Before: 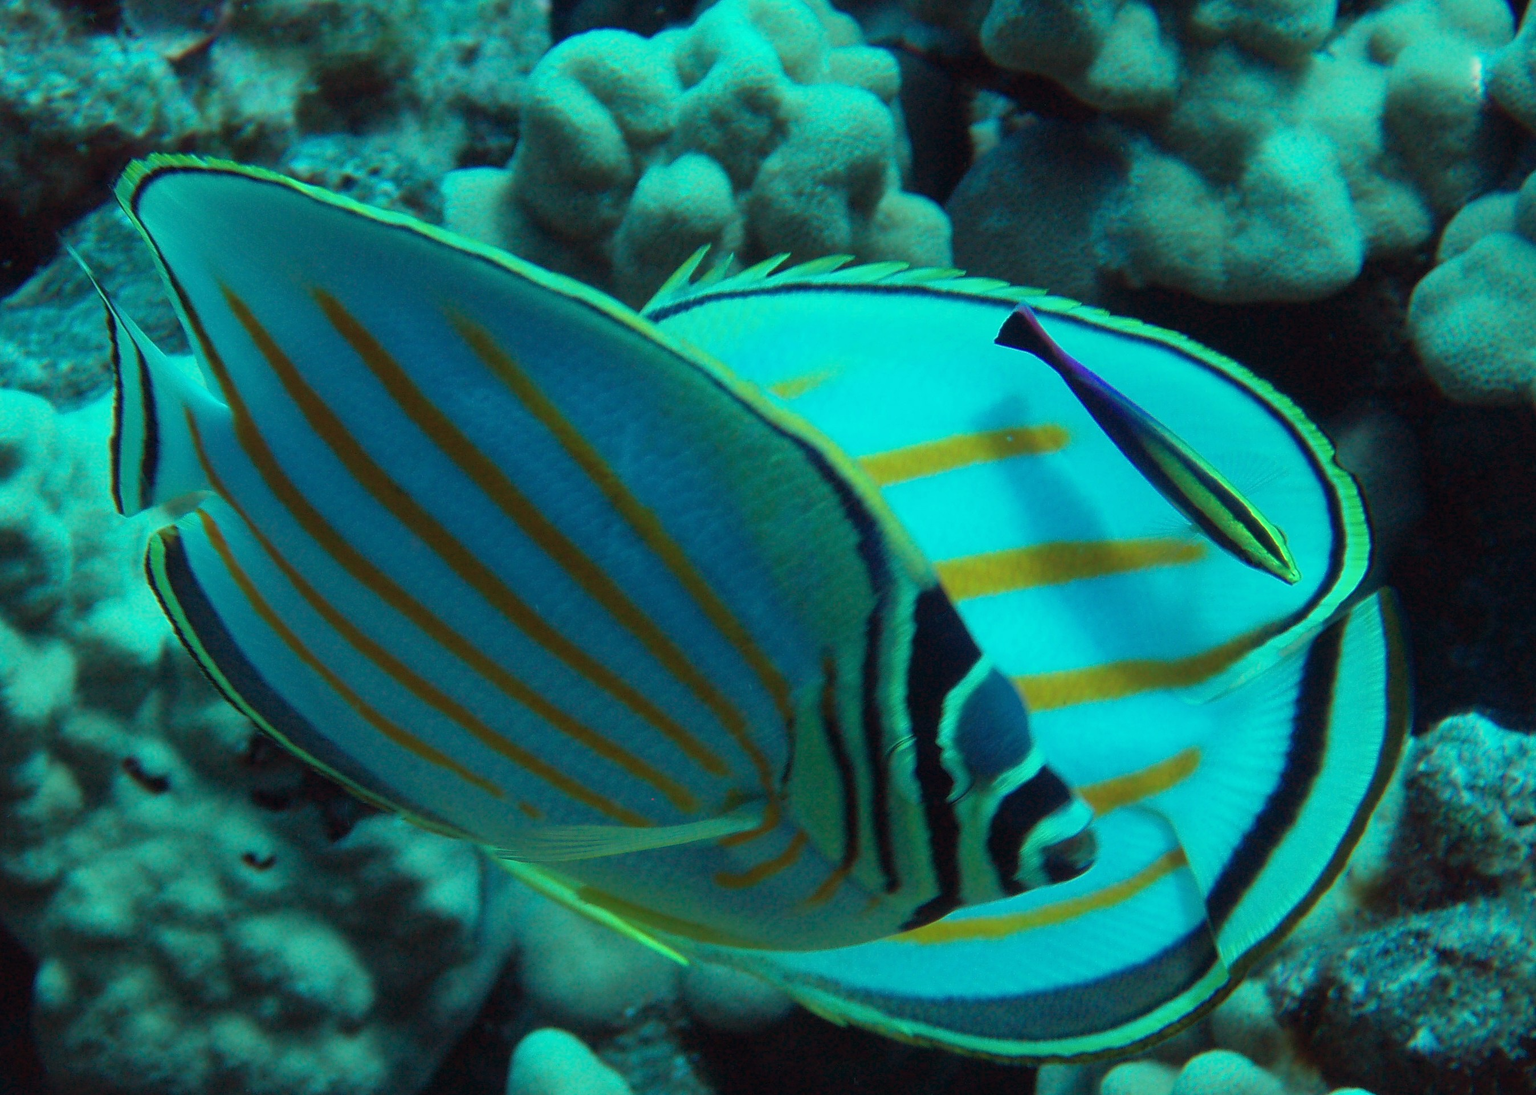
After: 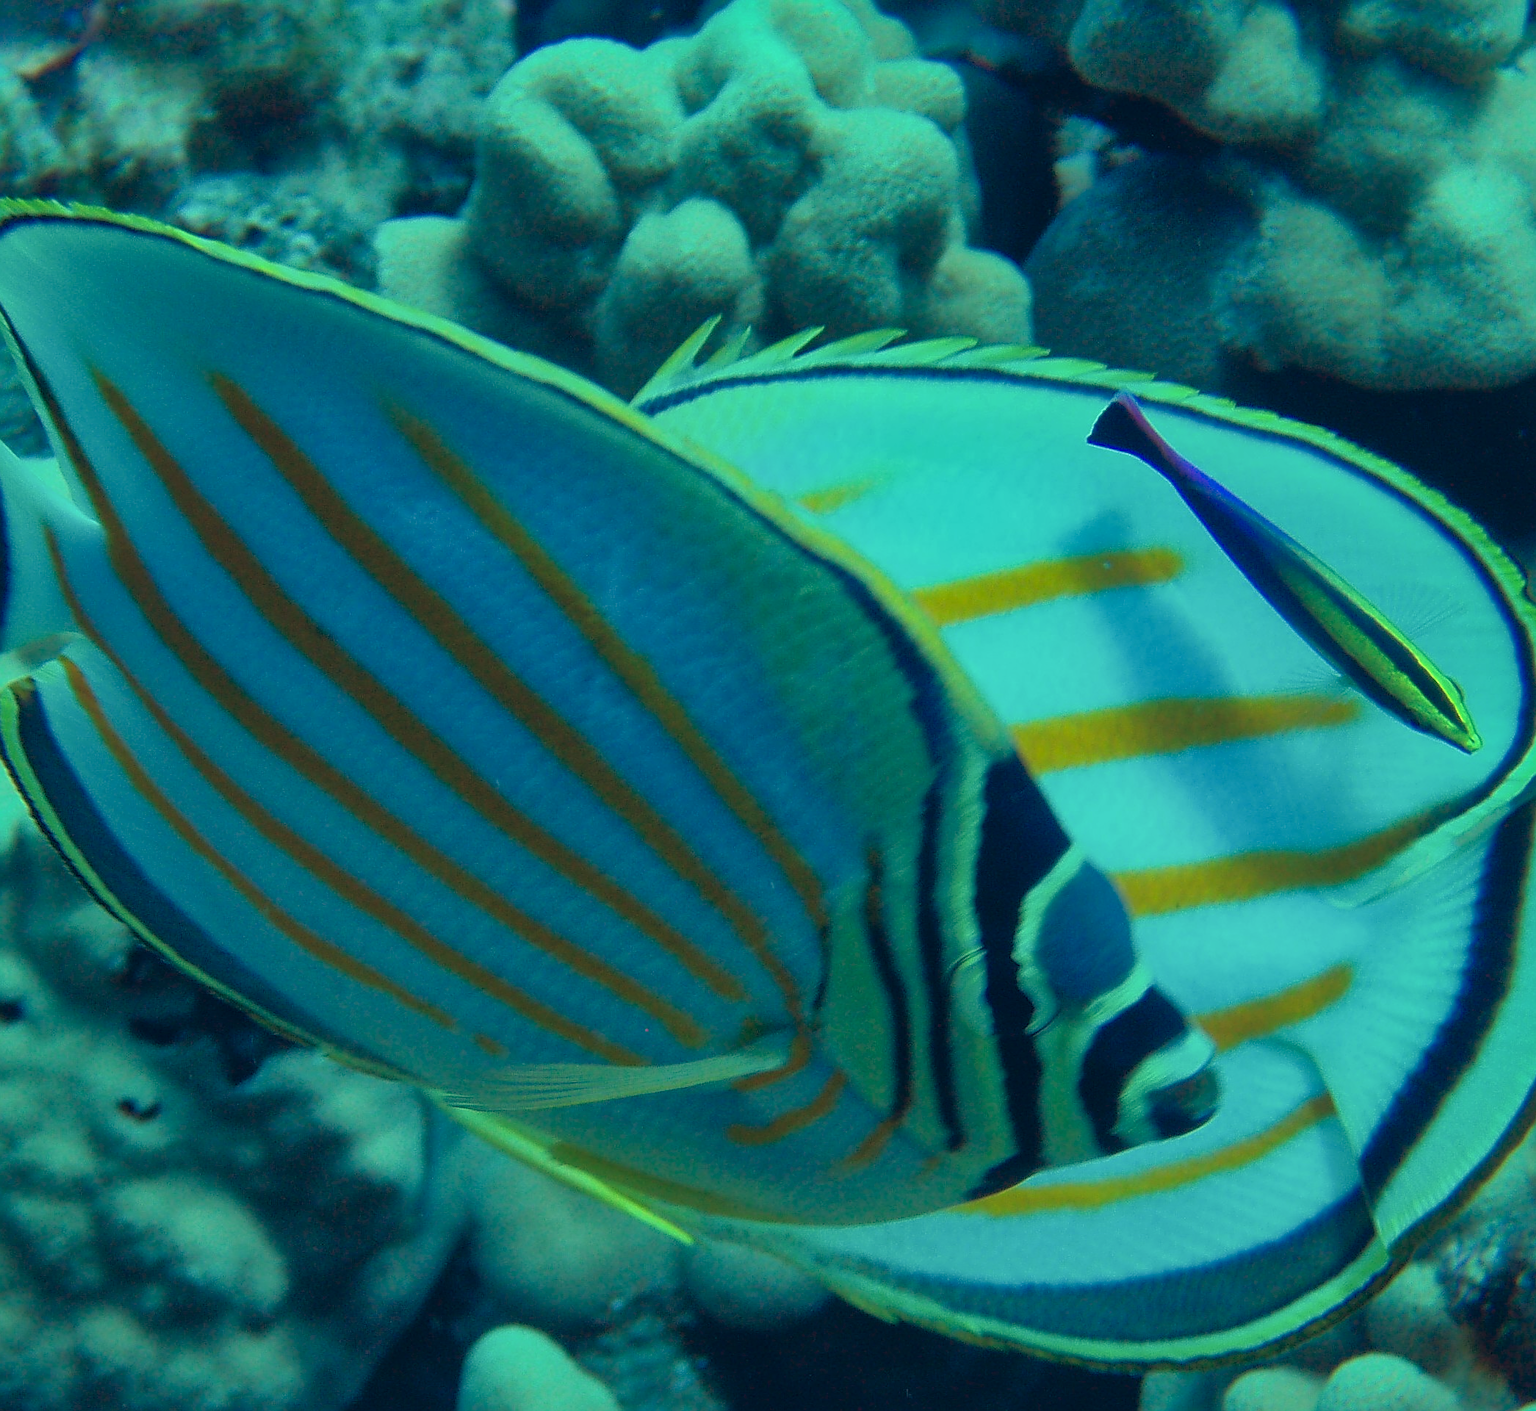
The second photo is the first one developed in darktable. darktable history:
crop: left 9.85%, right 12.543%
exposure: exposure -0.043 EV, compensate highlight preservation false
sharpen: on, module defaults
shadows and highlights: on, module defaults
color correction: highlights a* 10.28, highlights b* 13.9, shadows a* -10.13, shadows b* -14.86
